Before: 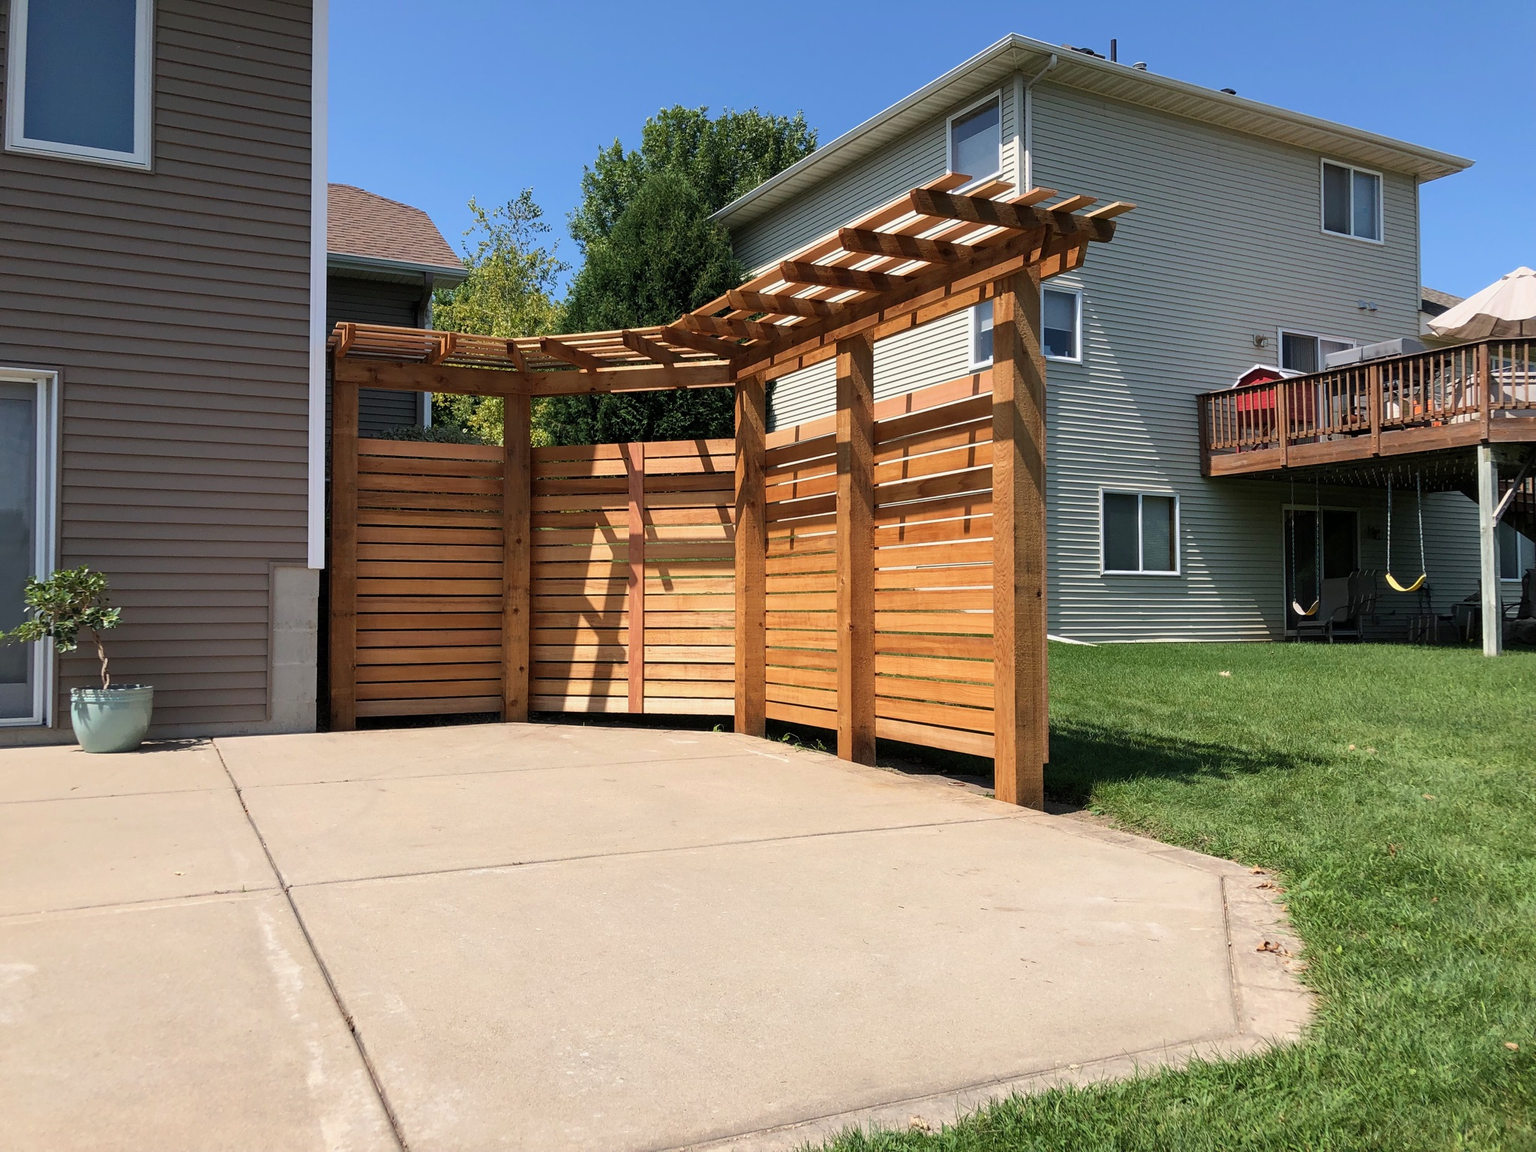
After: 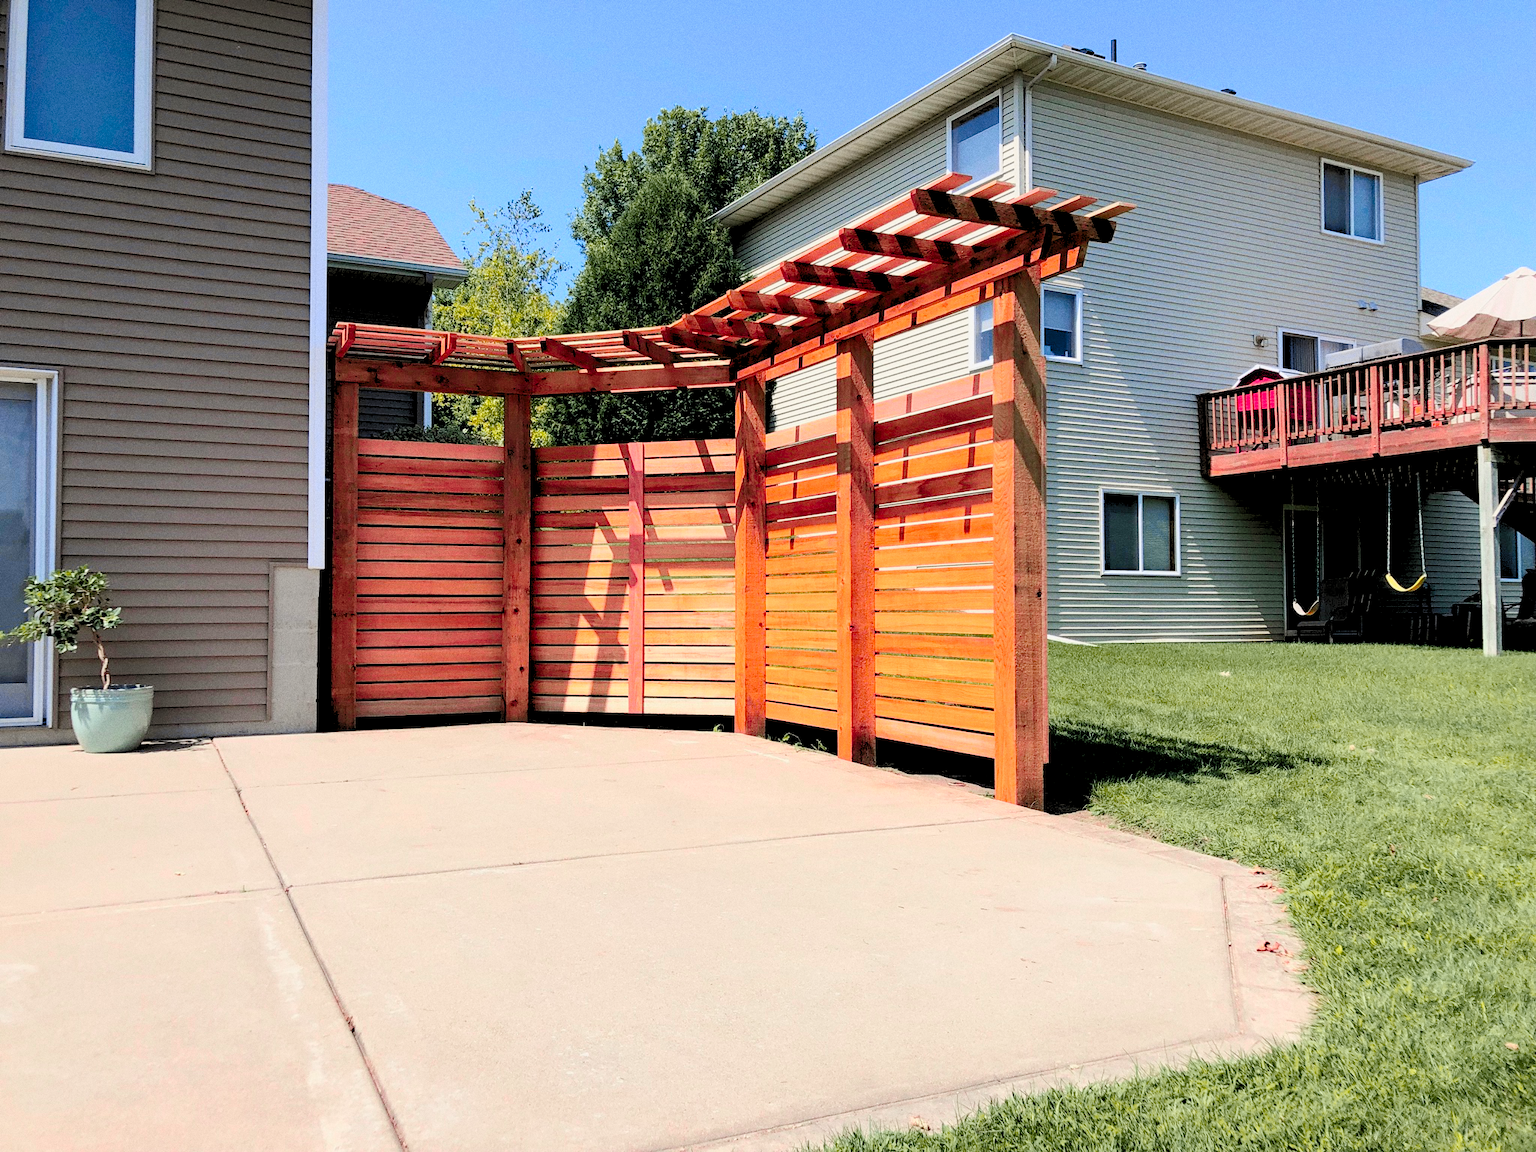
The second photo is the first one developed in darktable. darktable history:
grain: coarseness 0.09 ISO
tone curve: curves: ch0 [(0, 0) (0.23, 0.189) (0.486, 0.52) (0.822, 0.825) (0.994, 0.955)]; ch1 [(0, 0) (0.226, 0.261) (0.379, 0.442) (0.469, 0.468) (0.495, 0.498) (0.514, 0.509) (0.561, 0.603) (0.59, 0.656) (1, 1)]; ch2 [(0, 0) (0.269, 0.299) (0.459, 0.43) (0.498, 0.5) (0.523, 0.52) (0.586, 0.569) (0.635, 0.617) (0.659, 0.681) (0.718, 0.764) (1, 1)], color space Lab, independent channels, preserve colors none
levels: levels [0.093, 0.434, 0.988]
